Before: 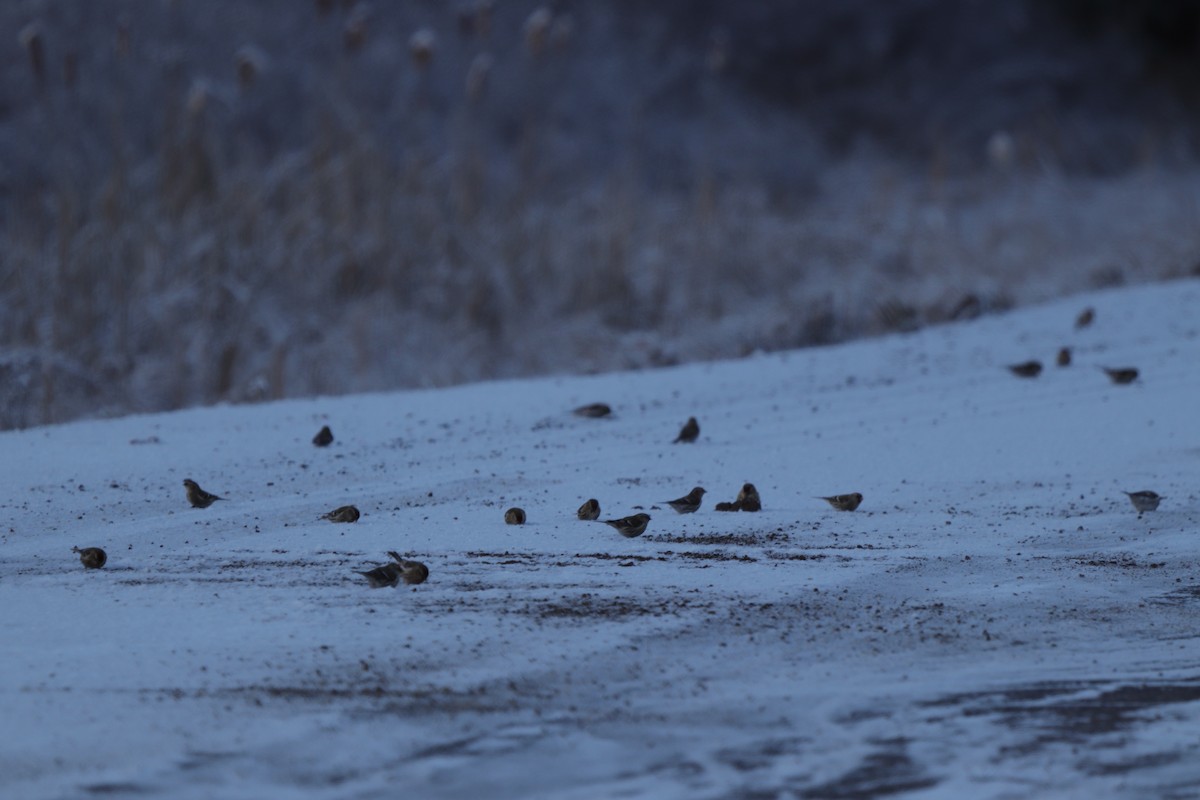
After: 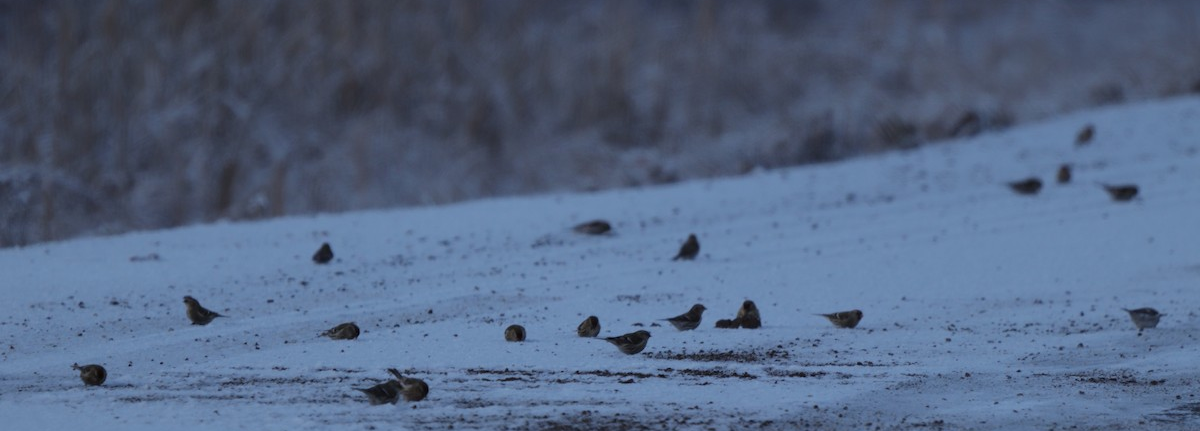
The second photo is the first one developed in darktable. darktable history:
crop and rotate: top 22.9%, bottom 23.107%
